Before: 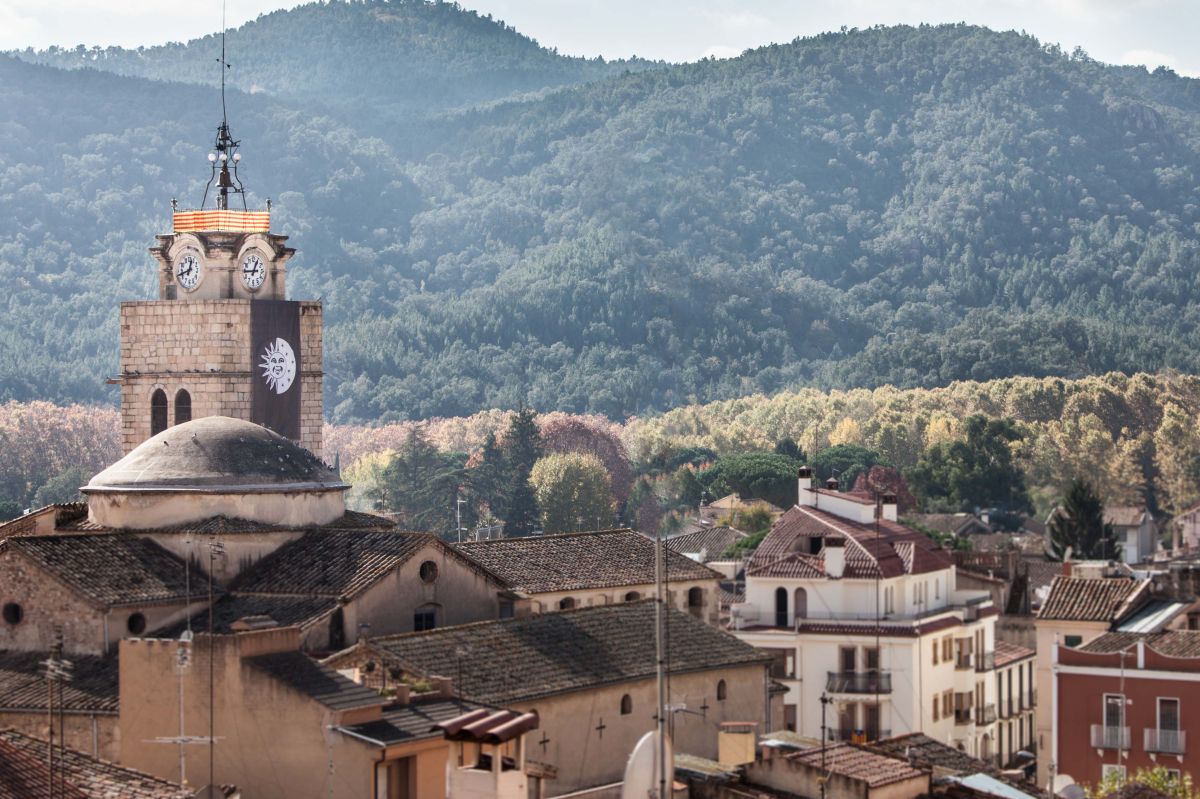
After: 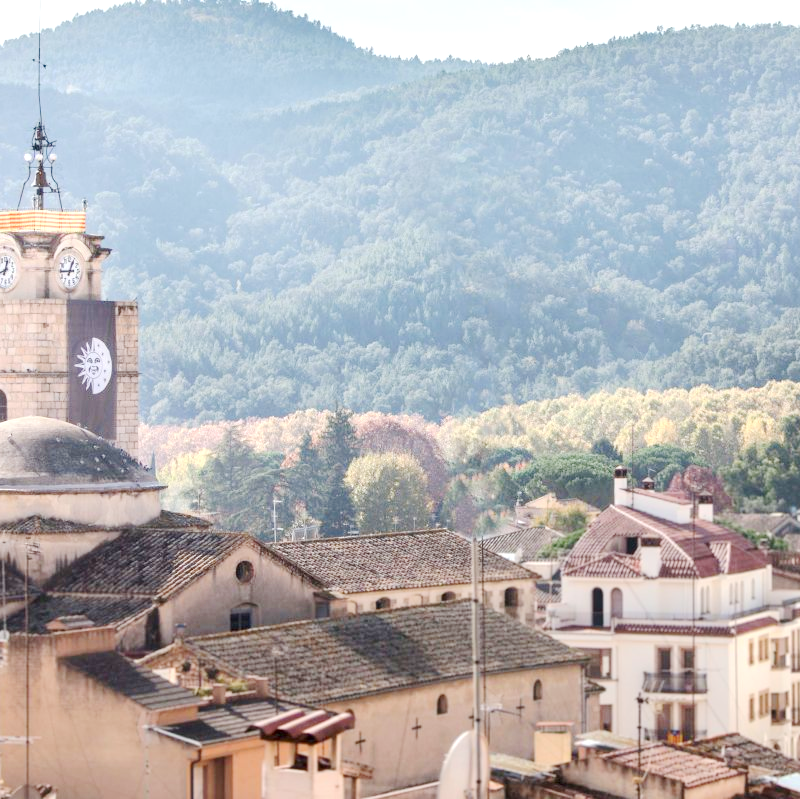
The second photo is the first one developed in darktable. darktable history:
tone equalizer: -8 EV -0.001 EV, -7 EV 0.004 EV, -6 EV -0.041 EV, -5 EV 0.01 EV, -4 EV -0.007 EV, -3 EV 0.041 EV, -2 EV -0.072 EV, -1 EV -0.305 EV, +0 EV -0.585 EV, edges refinement/feathering 500, mask exposure compensation -1.57 EV, preserve details no
crop and rotate: left 15.342%, right 17.989%
exposure: exposure 0.947 EV, compensate highlight preservation false
base curve: curves: ch0 [(0, 0) (0.158, 0.273) (0.879, 0.895) (1, 1)], preserve colors none
contrast brightness saturation: saturation 0.102
